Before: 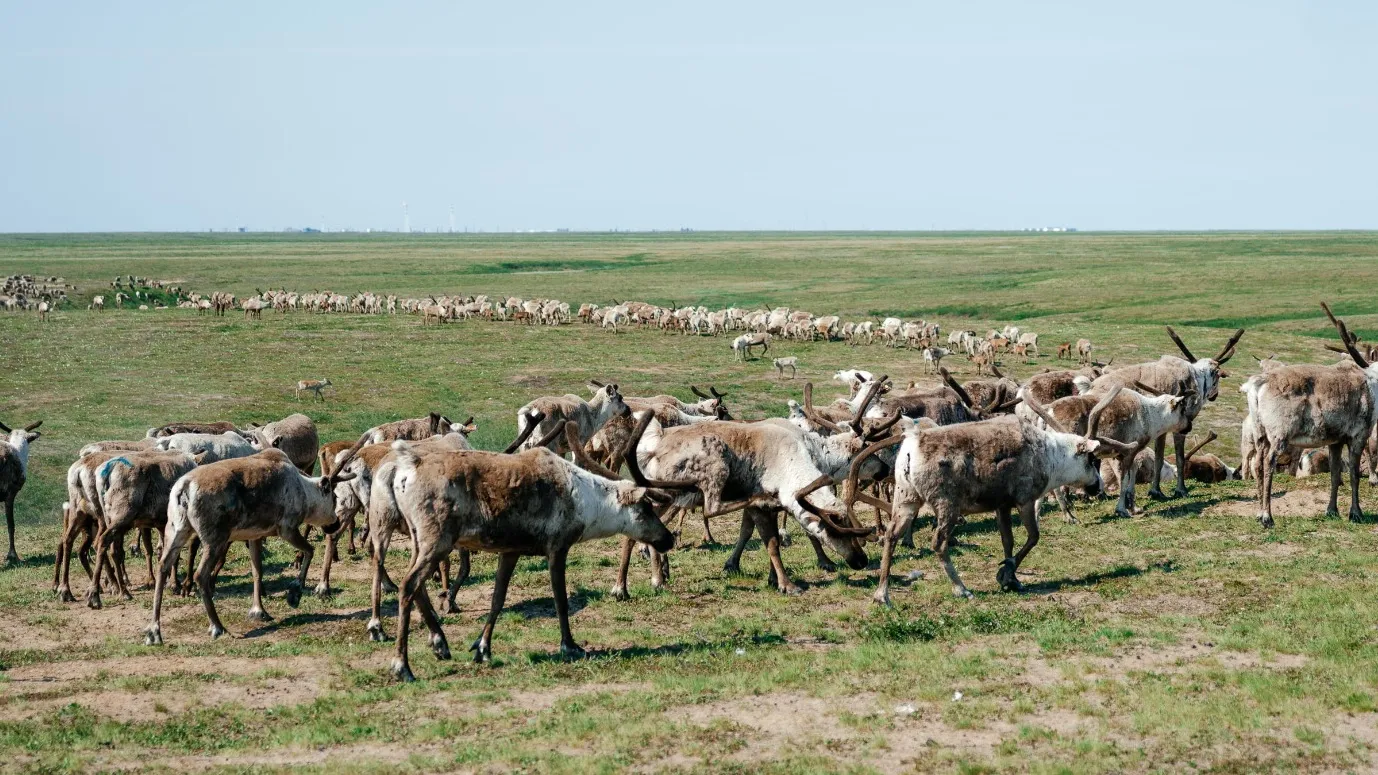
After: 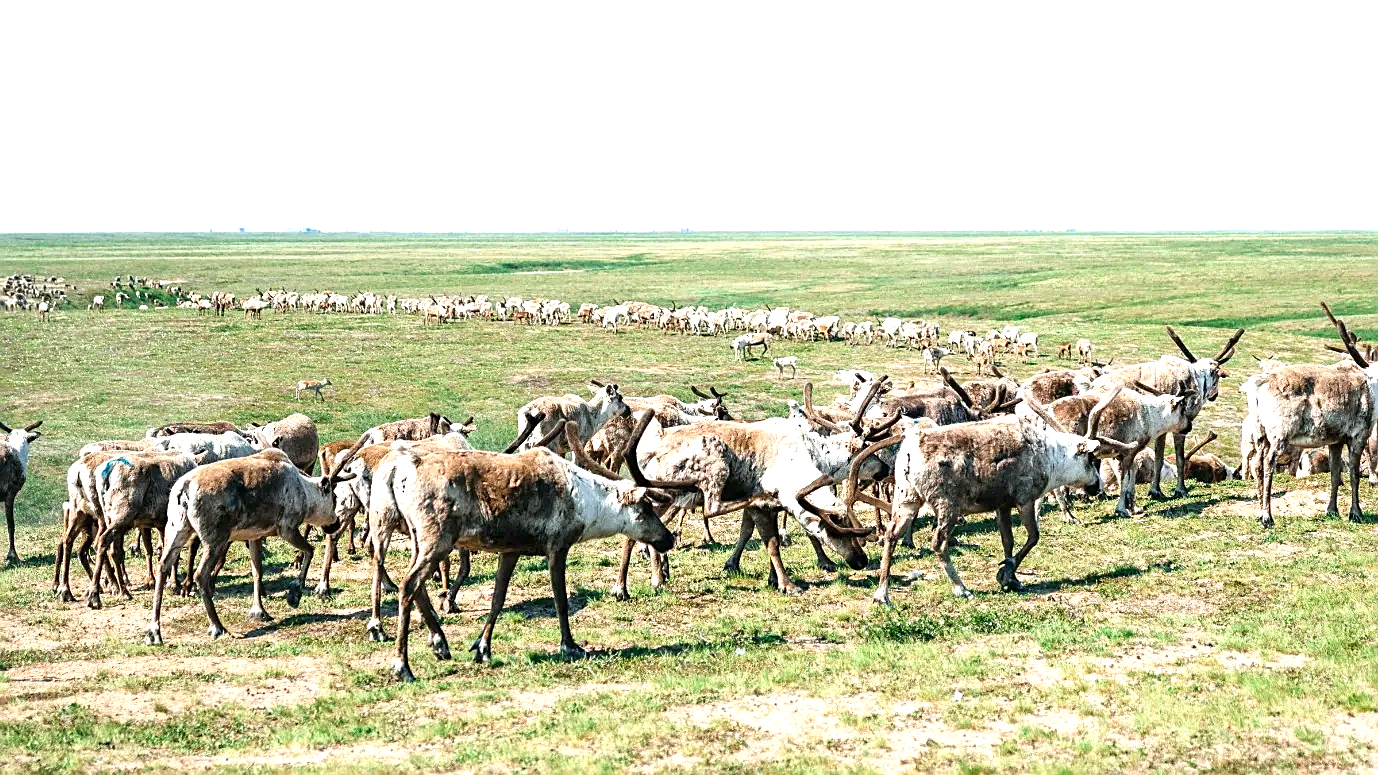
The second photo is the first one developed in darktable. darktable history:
grain: coarseness 0.09 ISO, strength 10%
sharpen: on, module defaults
exposure: black level correction 0, exposure 1.2 EV, compensate exposure bias true, compensate highlight preservation false
